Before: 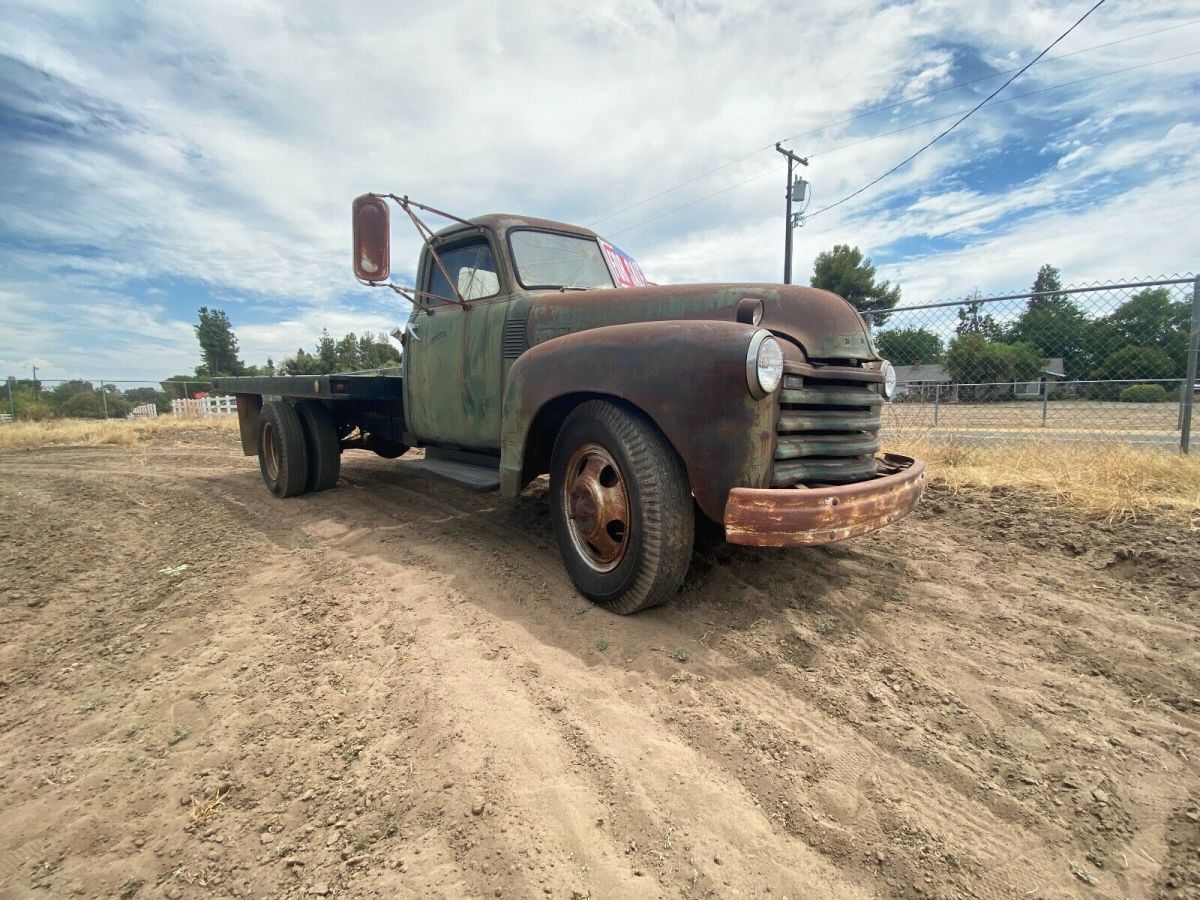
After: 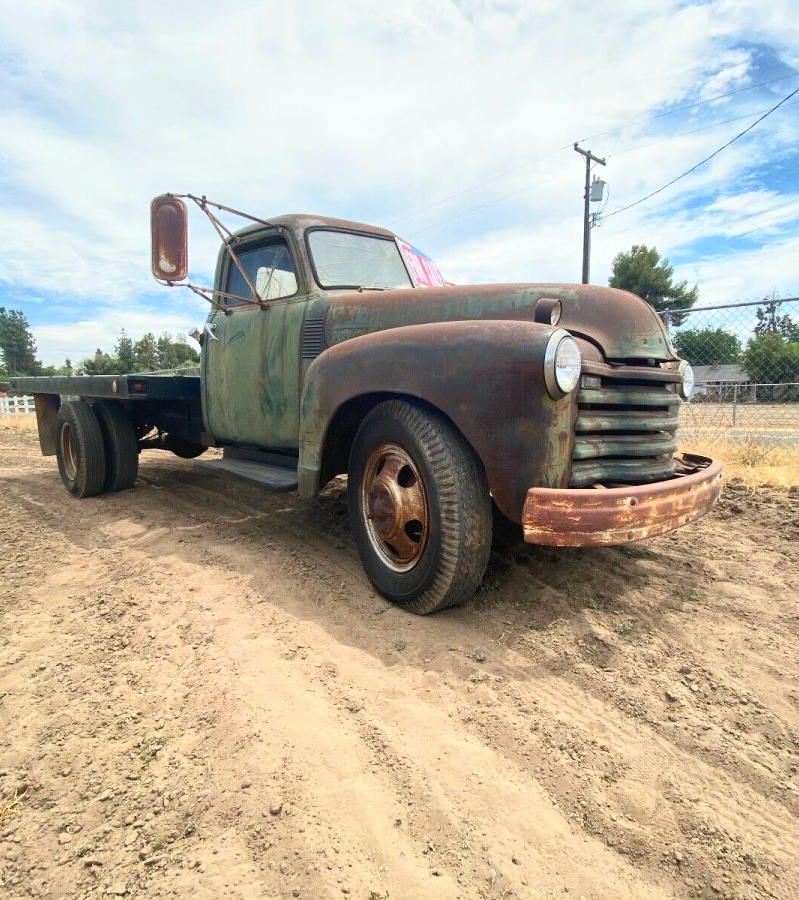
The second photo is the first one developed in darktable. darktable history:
crop: left 16.908%, right 16.508%
contrast brightness saturation: contrast 0.204, brightness 0.165, saturation 0.228
